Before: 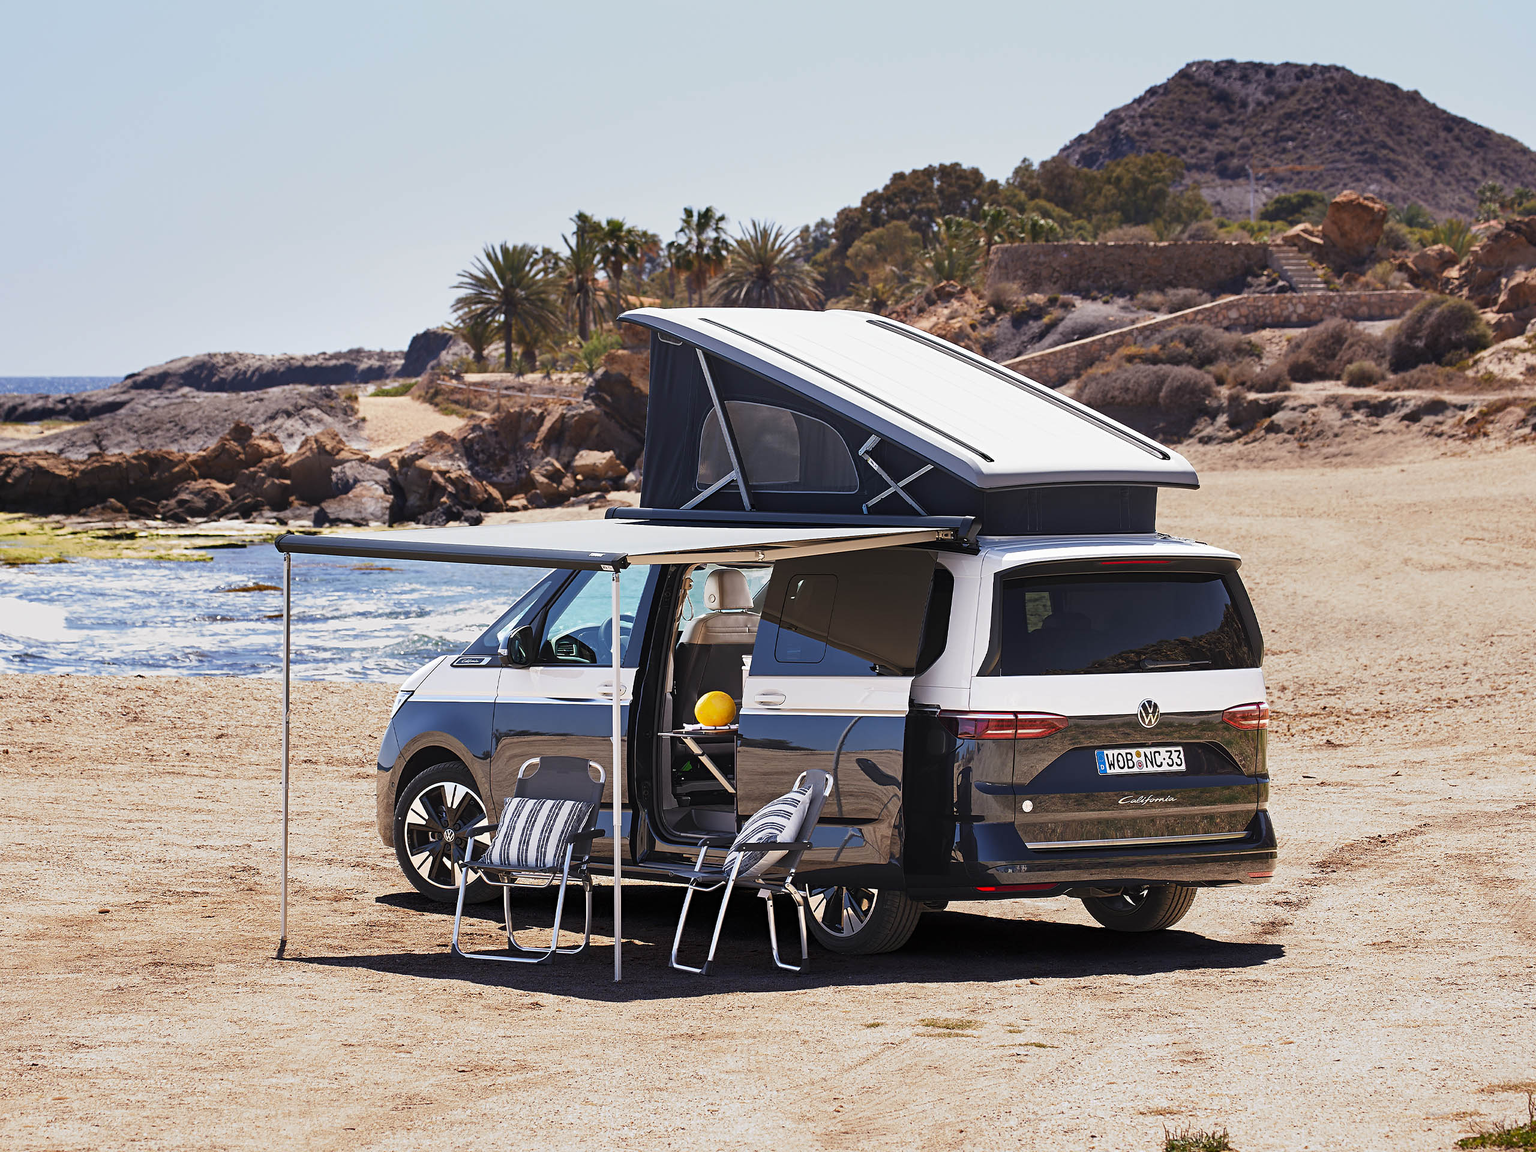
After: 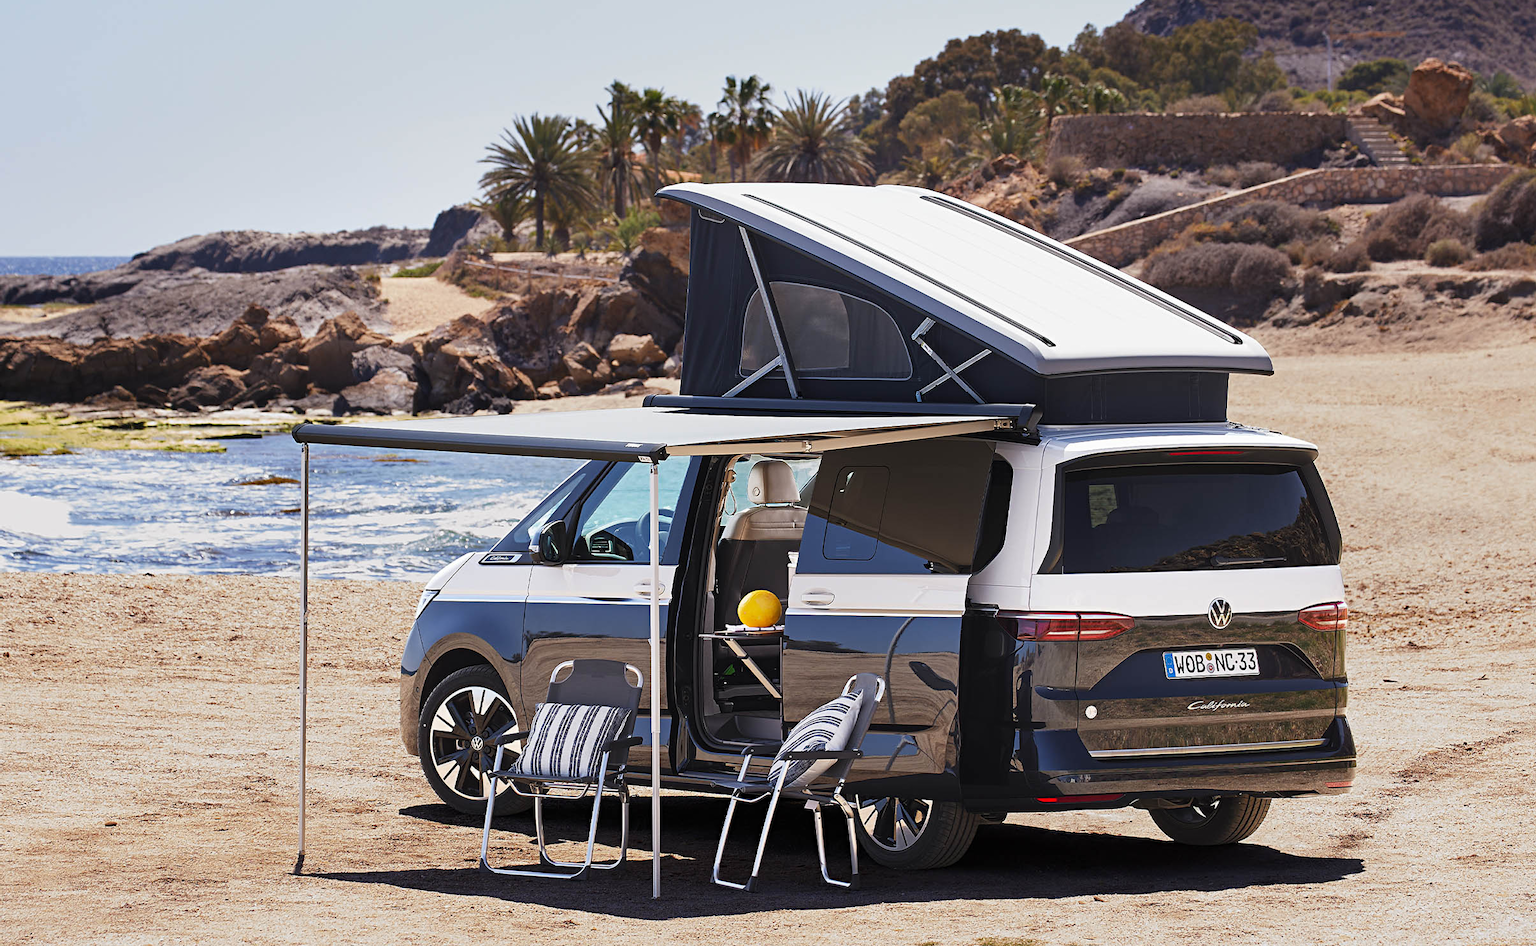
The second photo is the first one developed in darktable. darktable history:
crop and rotate: angle 0.03°, top 11.747%, right 5.731%, bottom 10.779%
